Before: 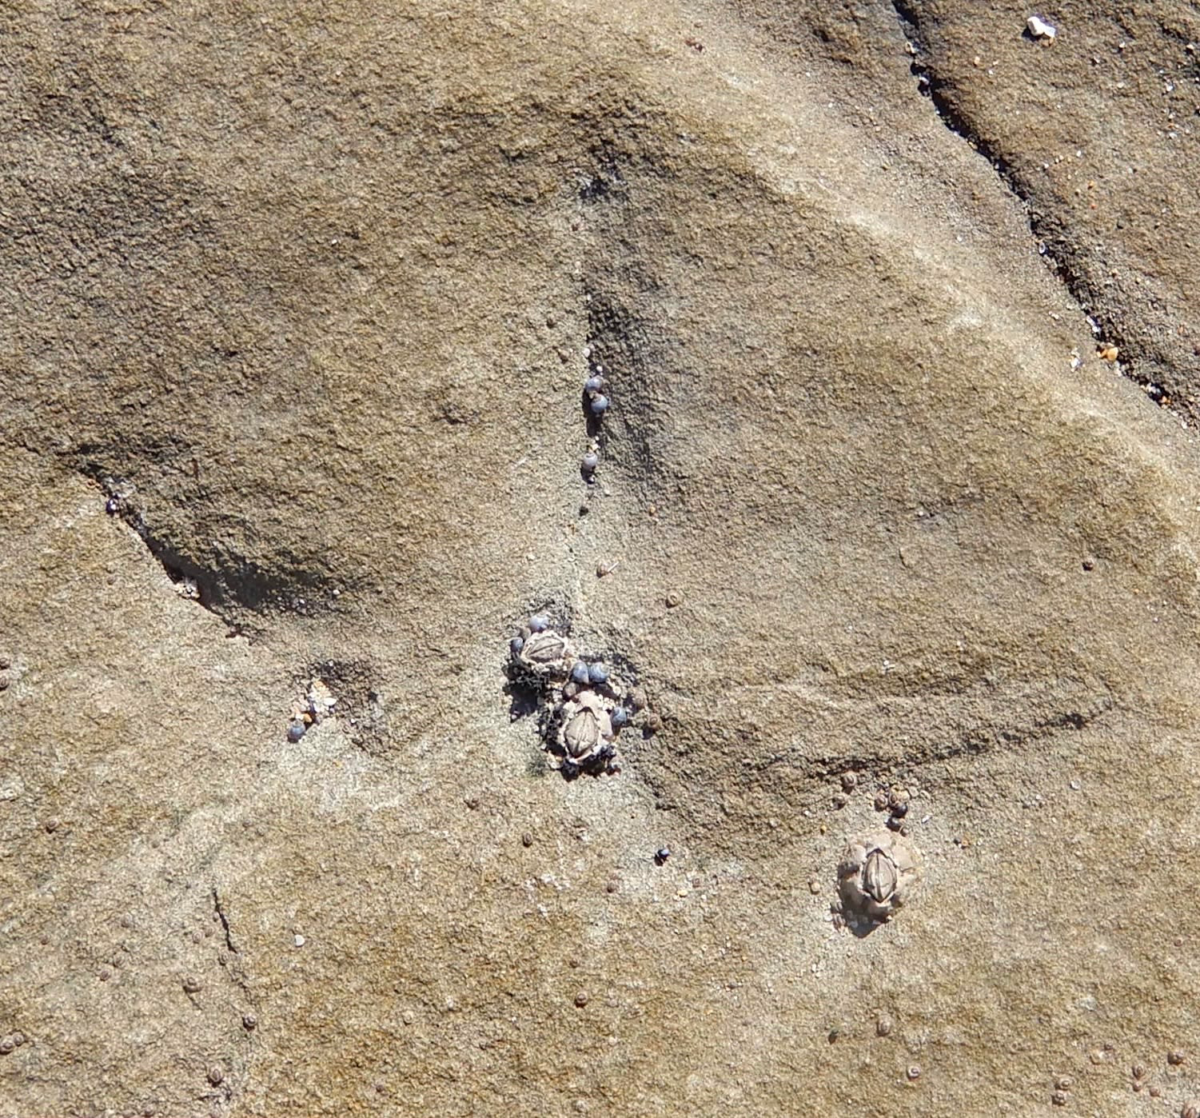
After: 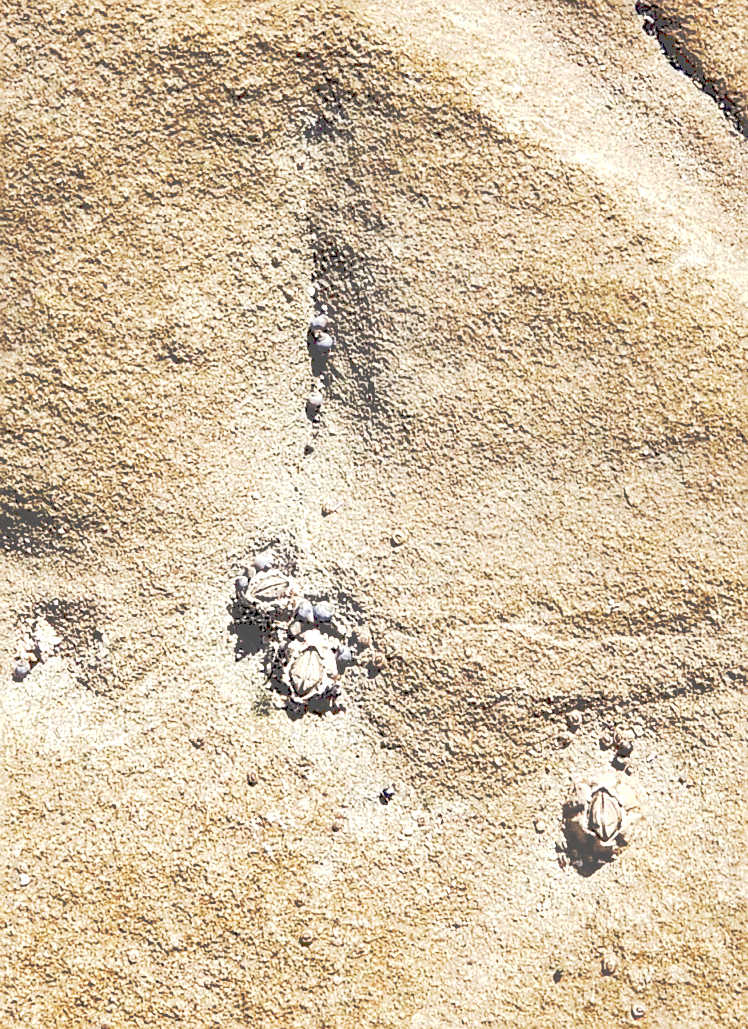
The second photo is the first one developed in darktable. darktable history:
tone curve: curves: ch0 [(0, 0) (0.003, 0.331) (0.011, 0.333) (0.025, 0.333) (0.044, 0.334) (0.069, 0.335) (0.1, 0.338) (0.136, 0.342) (0.177, 0.347) (0.224, 0.352) (0.277, 0.359) (0.335, 0.39) (0.399, 0.434) (0.468, 0.509) (0.543, 0.615) (0.623, 0.731) (0.709, 0.814) (0.801, 0.88) (0.898, 0.921) (1, 1)], preserve colors none
sharpen: on, module defaults
white balance: red 1.045, blue 0.932
exposure: black level correction 0.001, exposure 0.191 EV, compensate highlight preservation false
crop and rotate: left 22.918%, top 5.629%, right 14.711%, bottom 2.247%
color balance rgb: shadows lift › luminance -20%, power › hue 72.24°, highlights gain › luminance 15%, global offset › hue 171.6°, perceptual saturation grading › highlights -30%, perceptual saturation grading › shadows 20%, global vibrance 30%, contrast 10%
